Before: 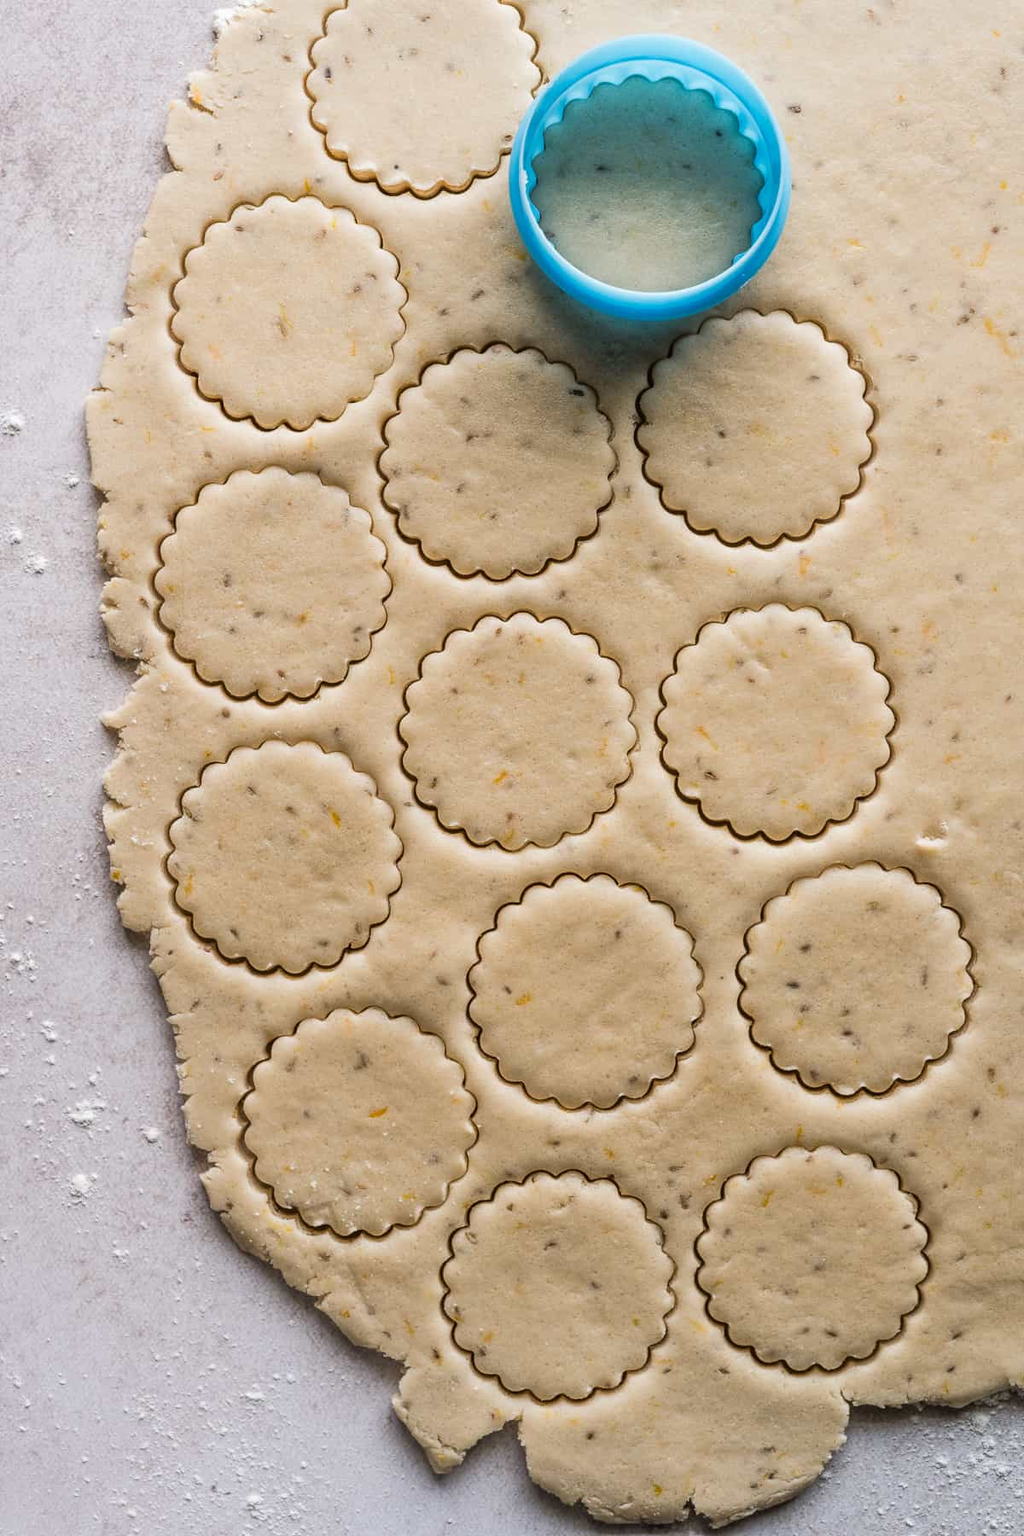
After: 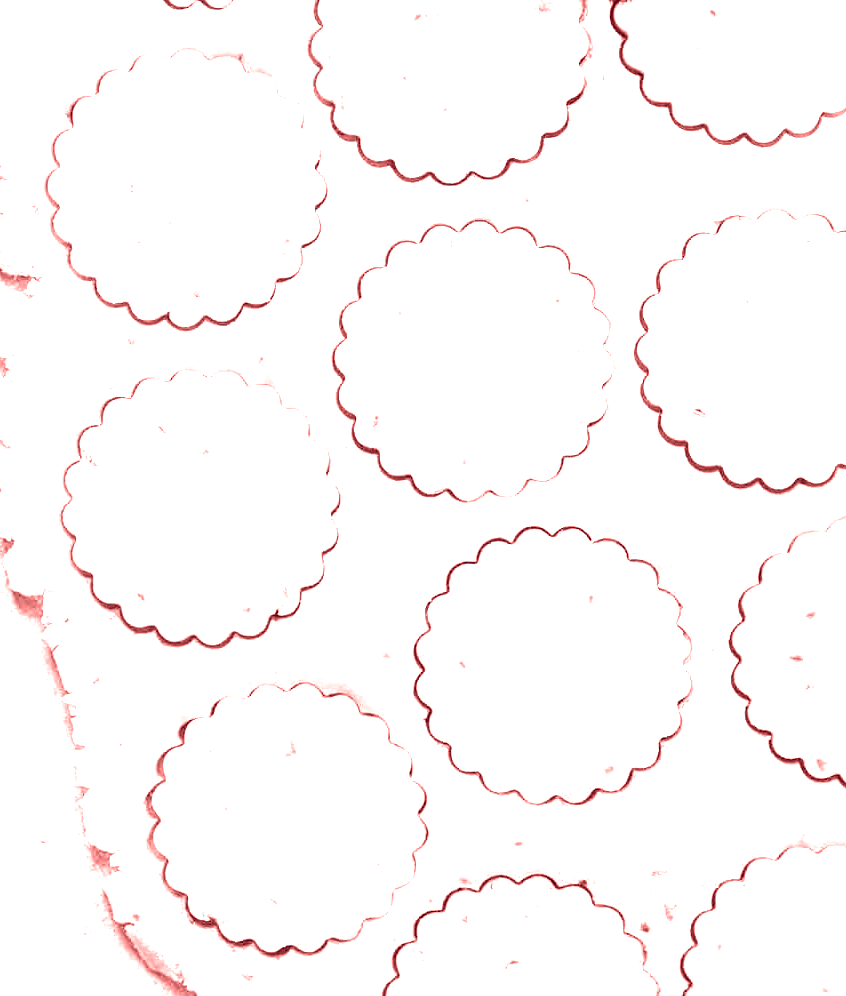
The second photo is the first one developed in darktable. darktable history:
colorize: saturation 60%, source mix 100%
exposure: black level correction 0.001, exposure 1.3 EV, compensate highlight preservation false
levels: levels [0.012, 0.367, 0.697]
crop: left 11.123%, top 27.61%, right 18.3%, bottom 17.034%
